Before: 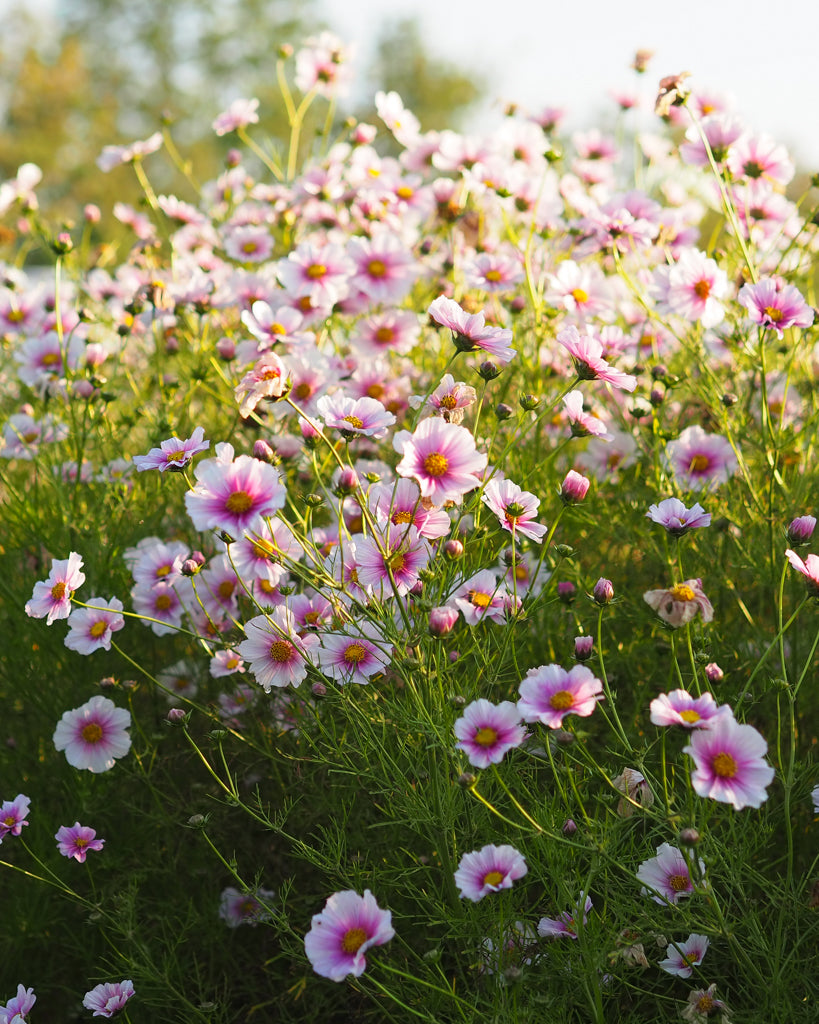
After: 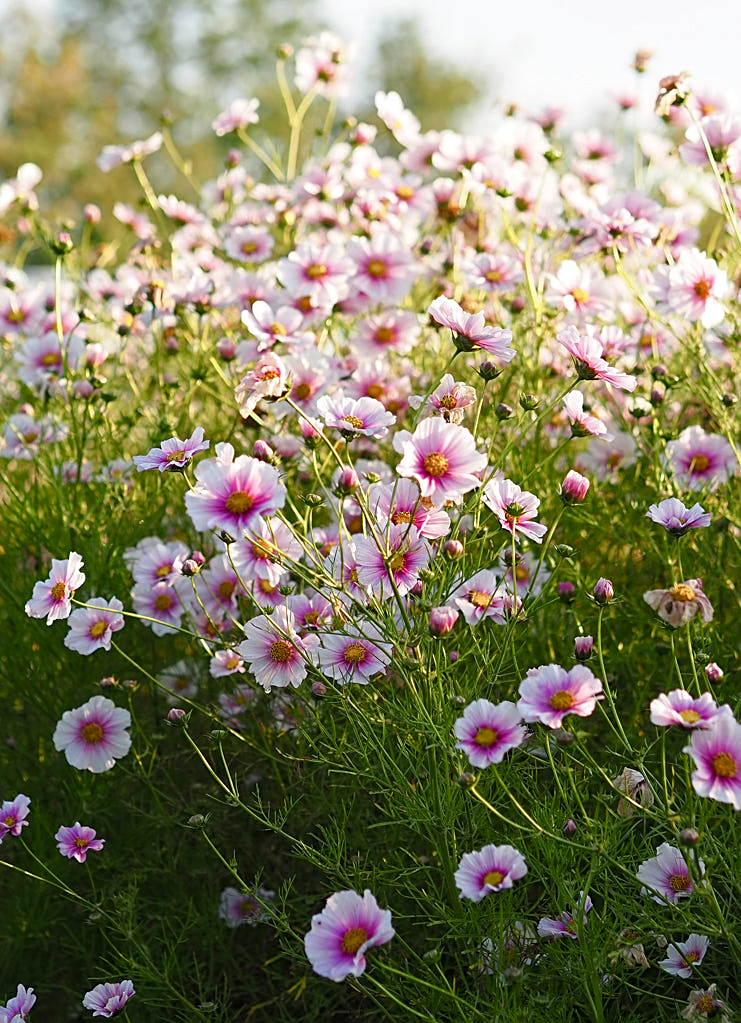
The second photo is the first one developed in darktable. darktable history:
local contrast: highlights 103%, shadows 98%, detail 120%, midtone range 0.2
crop: right 9.488%, bottom 0.02%
color balance rgb: shadows lift › chroma 2.03%, shadows lift › hue 247.8°, linear chroma grading › global chroma 8.86%, perceptual saturation grading › global saturation -0.074%, perceptual saturation grading › highlights -31.752%, perceptual saturation grading › mid-tones 5.263%, perceptual saturation grading › shadows 17.405%
sharpen: on, module defaults
